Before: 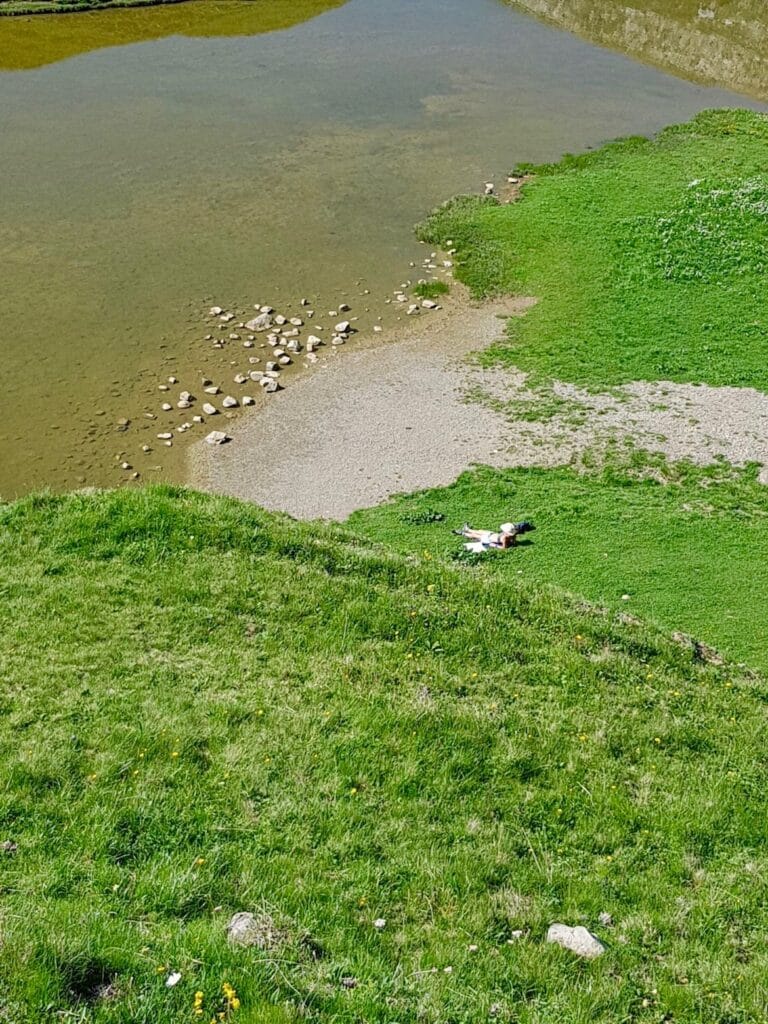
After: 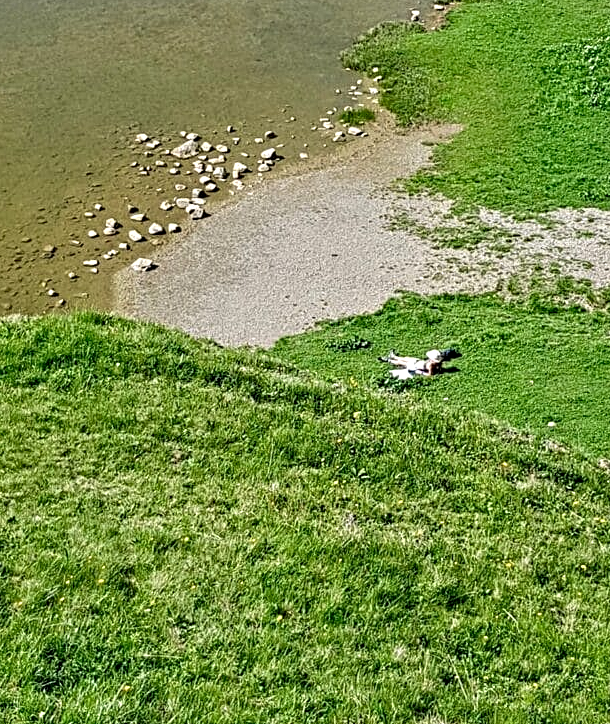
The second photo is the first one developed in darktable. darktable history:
crop: left 9.712%, top 16.928%, right 10.845%, bottom 12.332%
contrast equalizer: octaves 7, y [[0.5, 0.542, 0.583, 0.625, 0.667, 0.708], [0.5 ×6], [0.5 ×6], [0 ×6], [0 ×6]]
